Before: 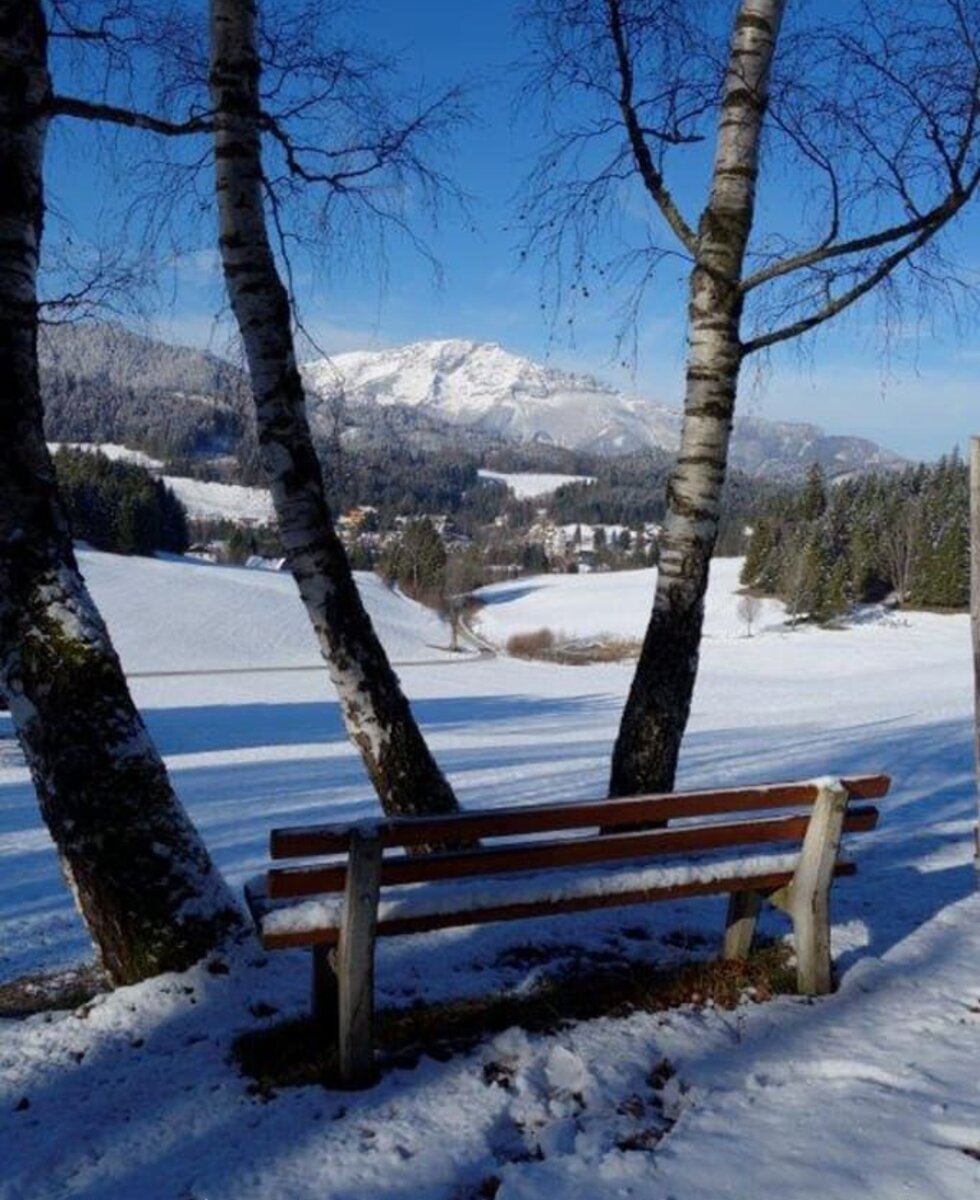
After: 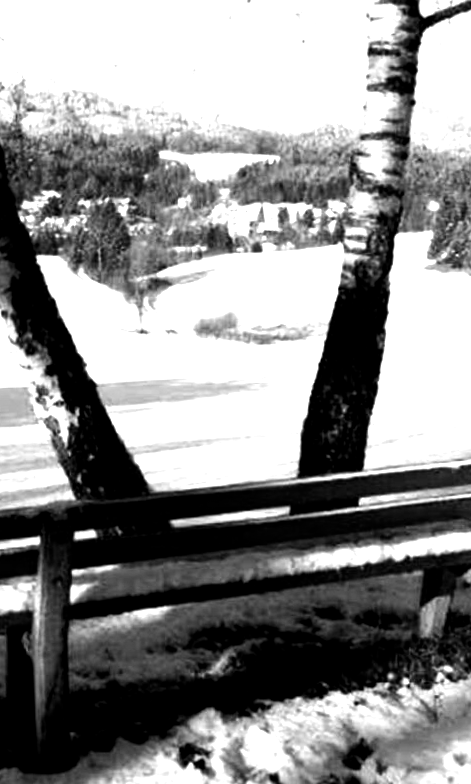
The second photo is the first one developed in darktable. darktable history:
exposure: black level correction 0, exposure 1.1 EV, compensate exposure bias true, compensate highlight preservation false
crop: left 31.379%, top 24.658%, right 20.326%, bottom 6.628%
tone equalizer: -8 EV -0.75 EV, -7 EV -0.7 EV, -6 EV -0.6 EV, -5 EV -0.4 EV, -3 EV 0.4 EV, -2 EV 0.6 EV, -1 EV 0.7 EV, +0 EV 0.75 EV, edges refinement/feathering 500, mask exposure compensation -1.57 EV, preserve details no
color balance: lift [0.991, 1, 1, 1], gamma [0.996, 1, 1, 1], input saturation 98.52%, contrast 20.34%, output saturation 103.72%
monochrome: on, module defaults
color contrast: green-magenta contrast 1.73, blue-yellow contrast 1.15
rotate and perspective: rotation -1.32°, lens shift (horizontal) -0.031, crop left 0.015, crop right 0.985, crop top 0.047, crop bottom 0.982
